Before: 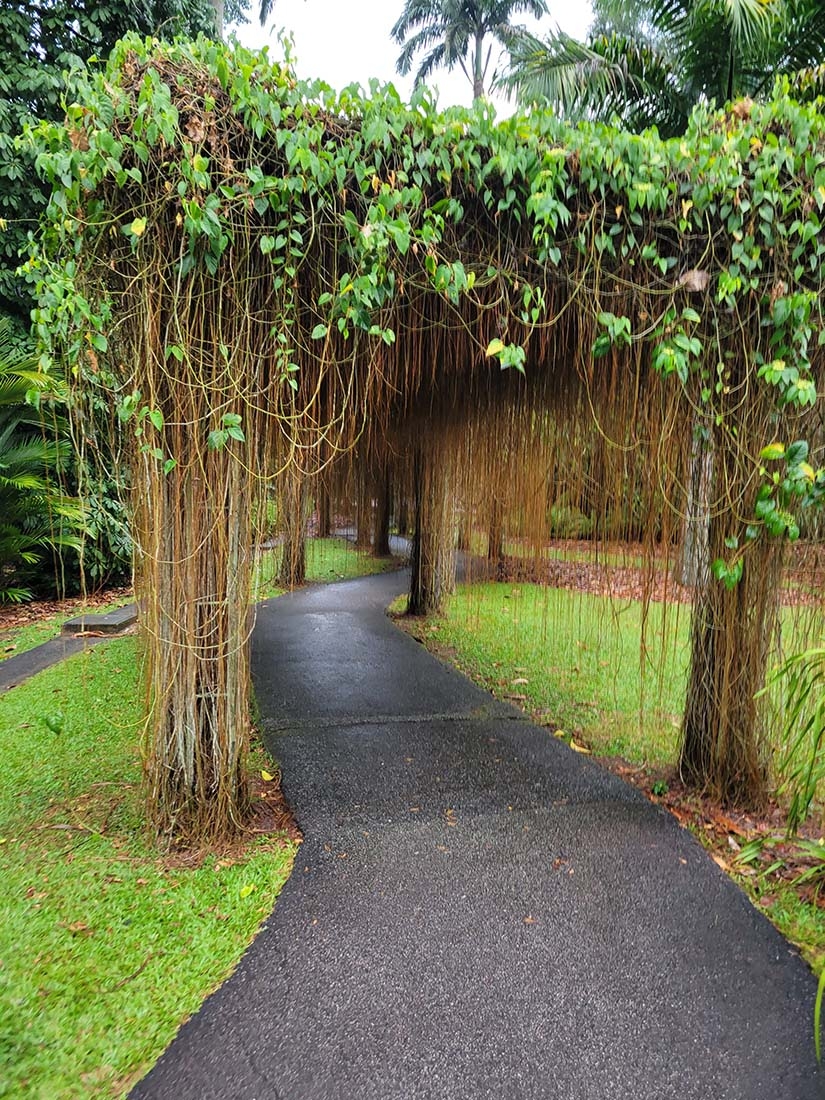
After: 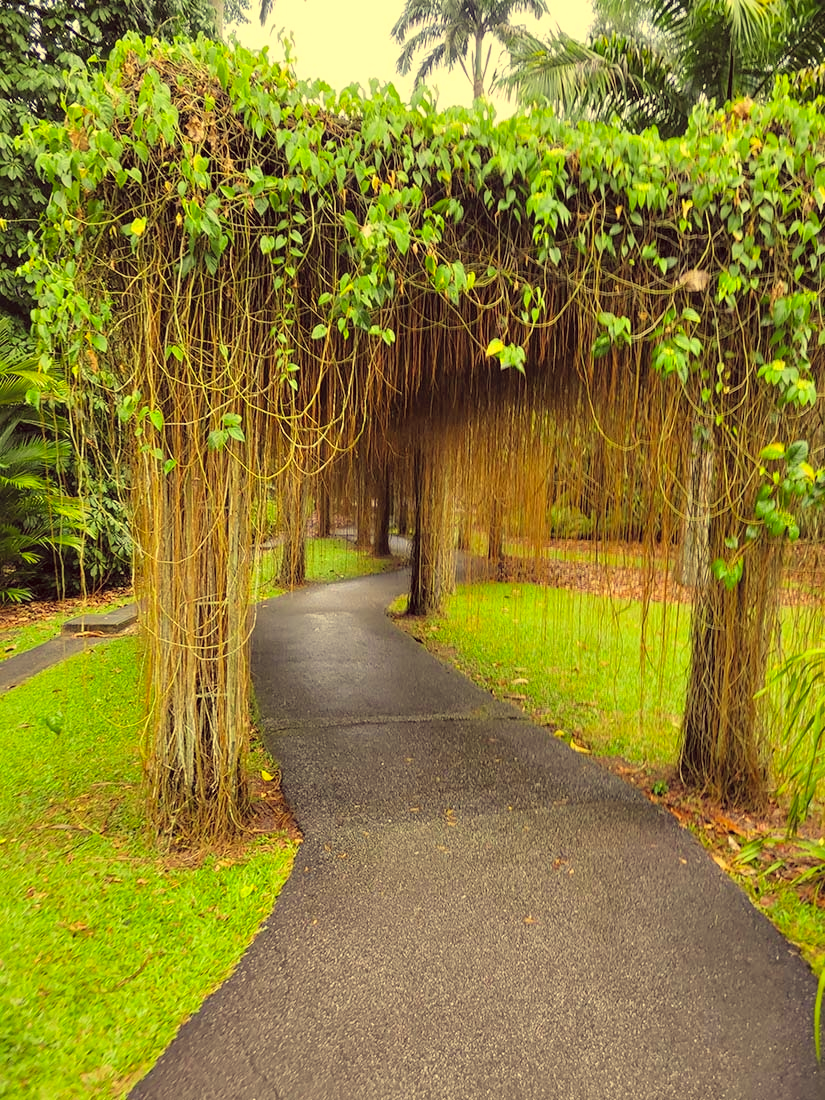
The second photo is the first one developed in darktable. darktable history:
contrast brightness saturation: brightness 0.15
color correction: highlights a* -0.482, highlights b* 40, shadows a* 9.8, shadows b* -0.161
